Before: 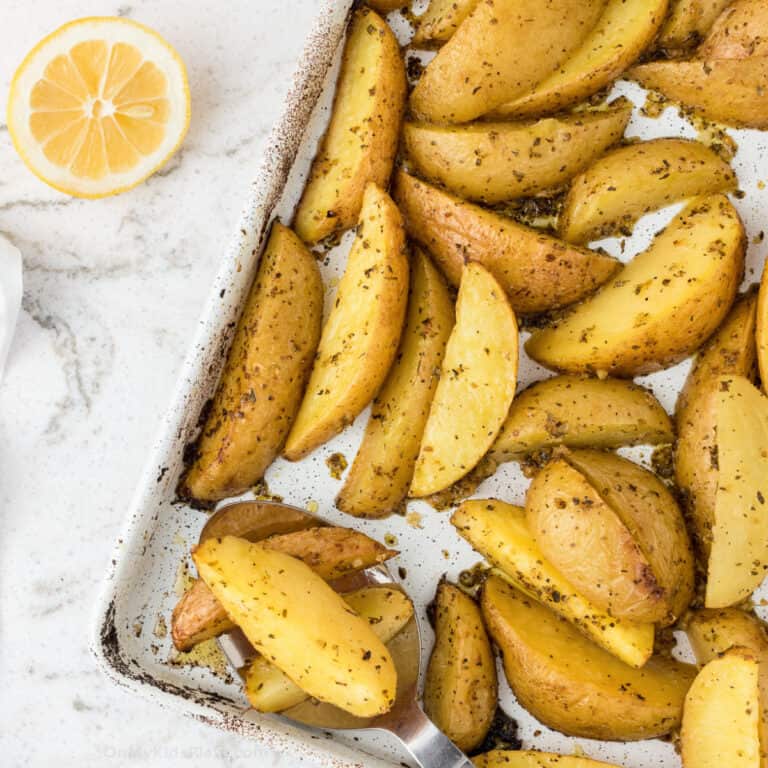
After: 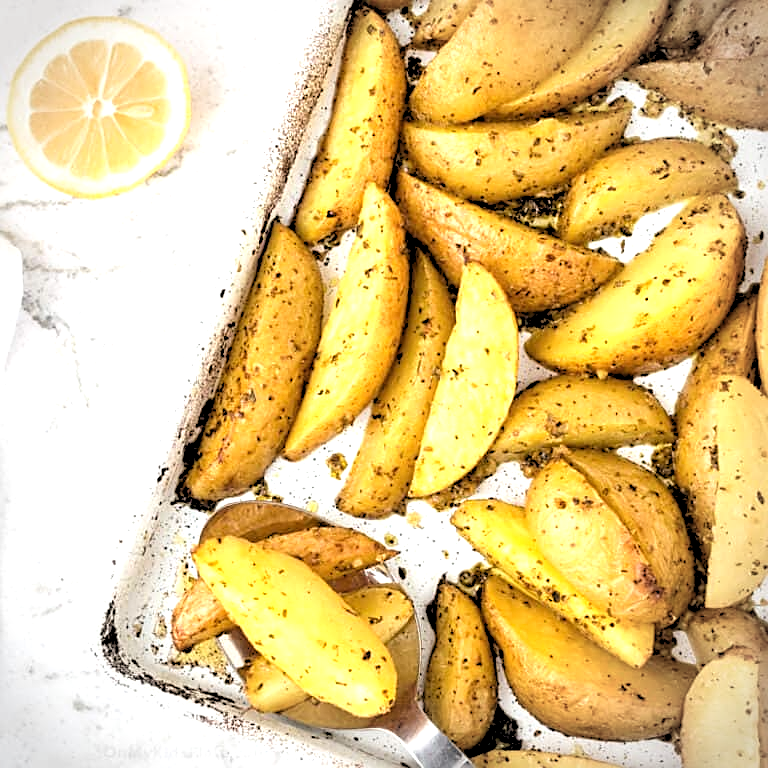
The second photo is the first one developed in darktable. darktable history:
vignetting: on, module defaults
sharpen: on, module defaults
exposure: black level correction 0, exposure 0.7 EV, compensate exposure bias true, compensate highlight preservation false
rgb levels: levels [[0.029, 0.461, 0.922], [0, 0.5, 1], [0, 0.5, 1]]
